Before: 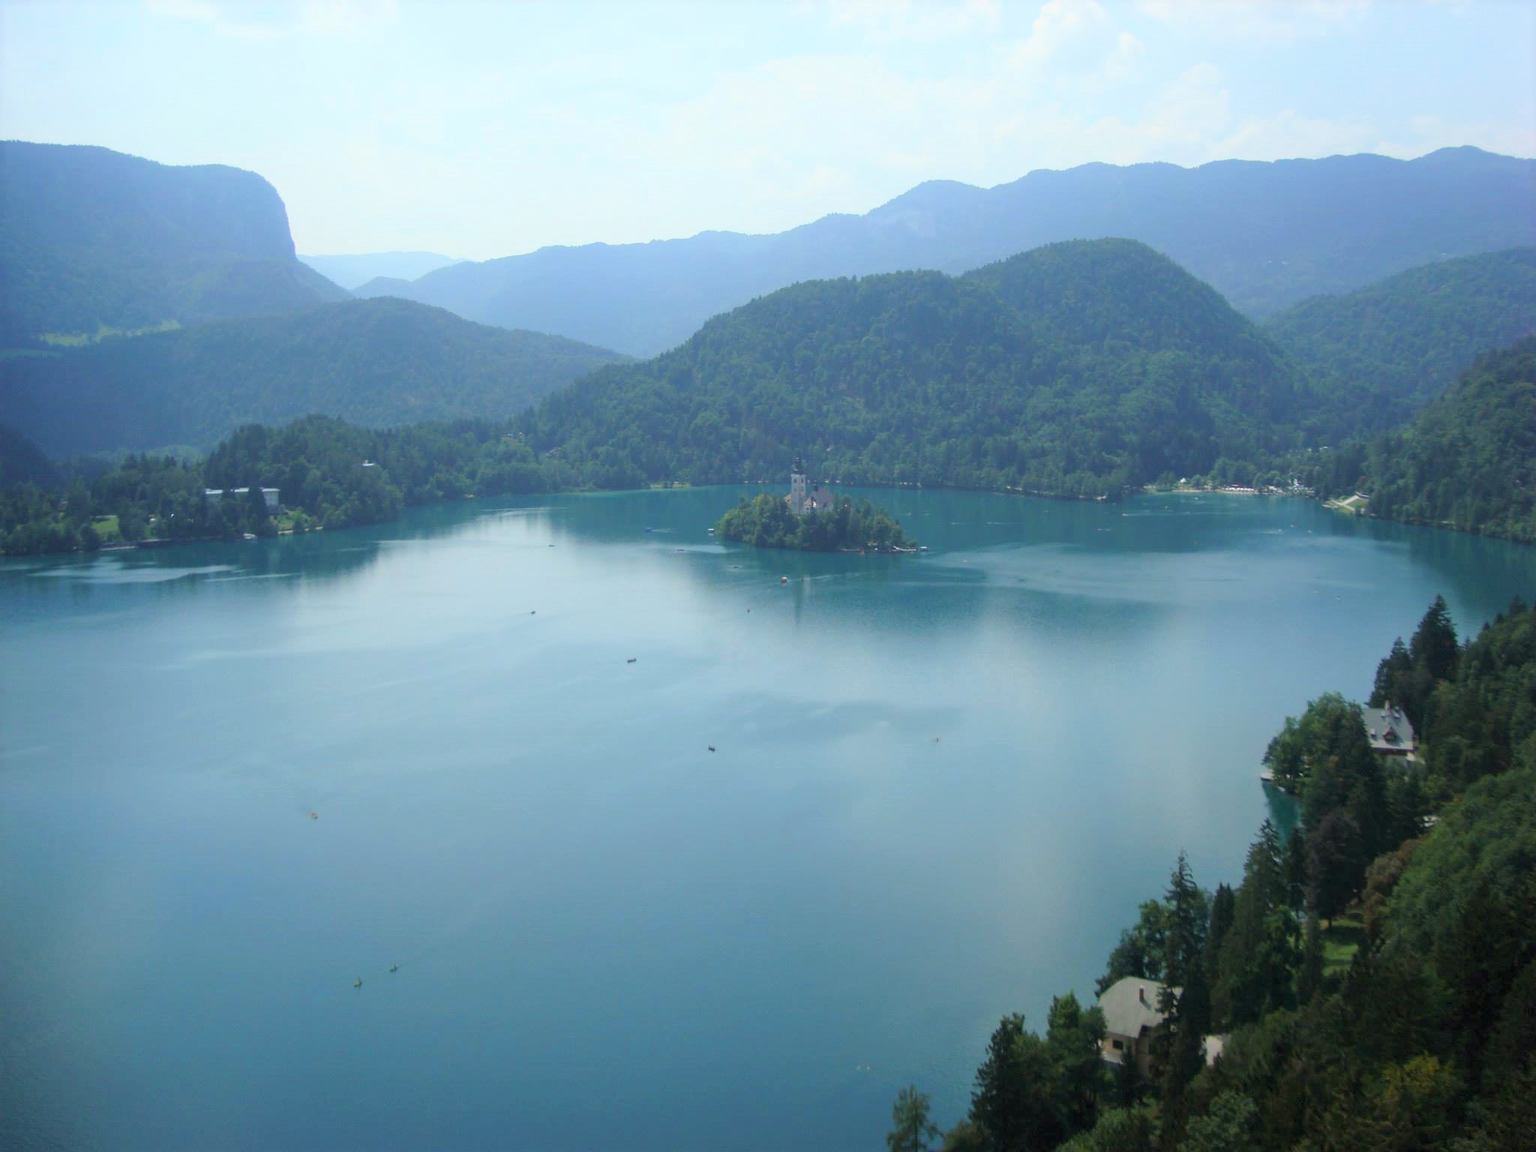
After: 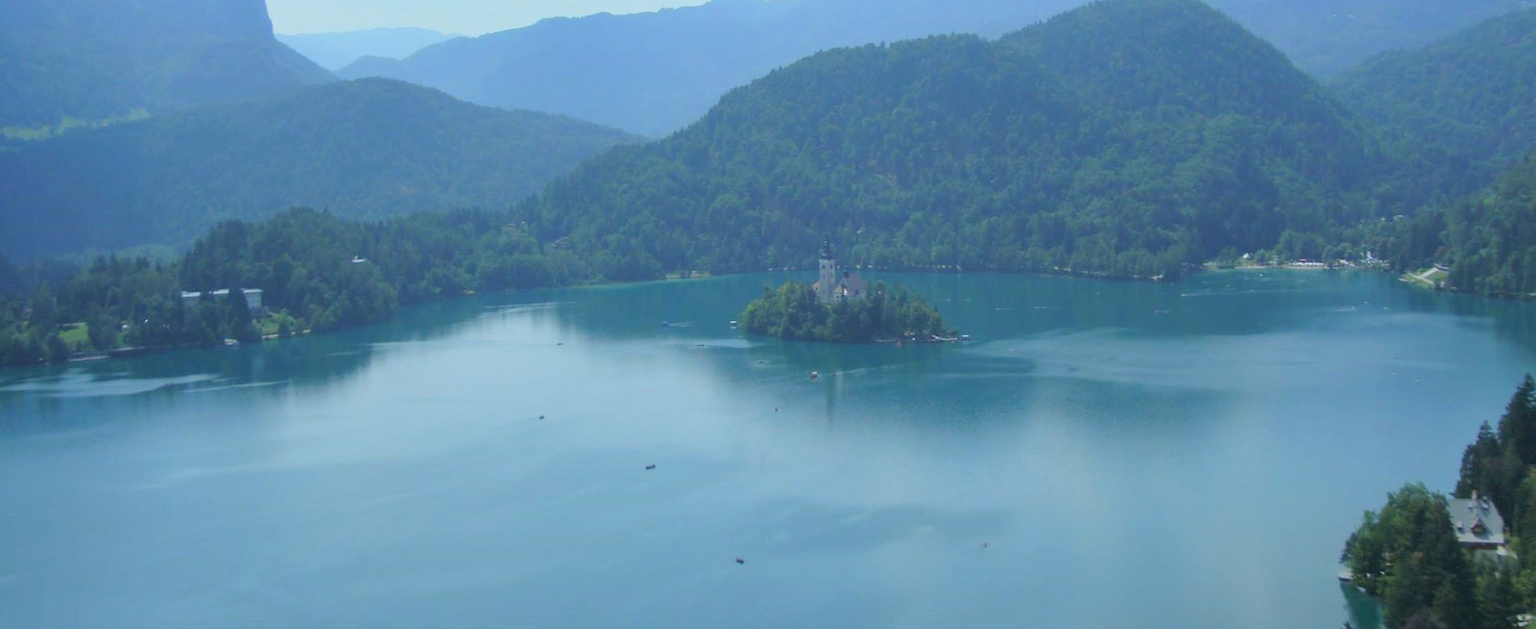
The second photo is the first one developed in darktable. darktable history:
shadows and highlights: low approximation 0.01, soften with gaussian
tone equalizer: on, module defaults
color balance rgb: contrast -10%
rotate and perspective: rotation -1.42°, crop left 0.016, crop right 0.984, crop top 0.035, crop bottom 0.965
white balance: red 0.925, blue 1.046
crop: left 1.744%, top 19.225%, right 5.069%, bottom 28.357%
